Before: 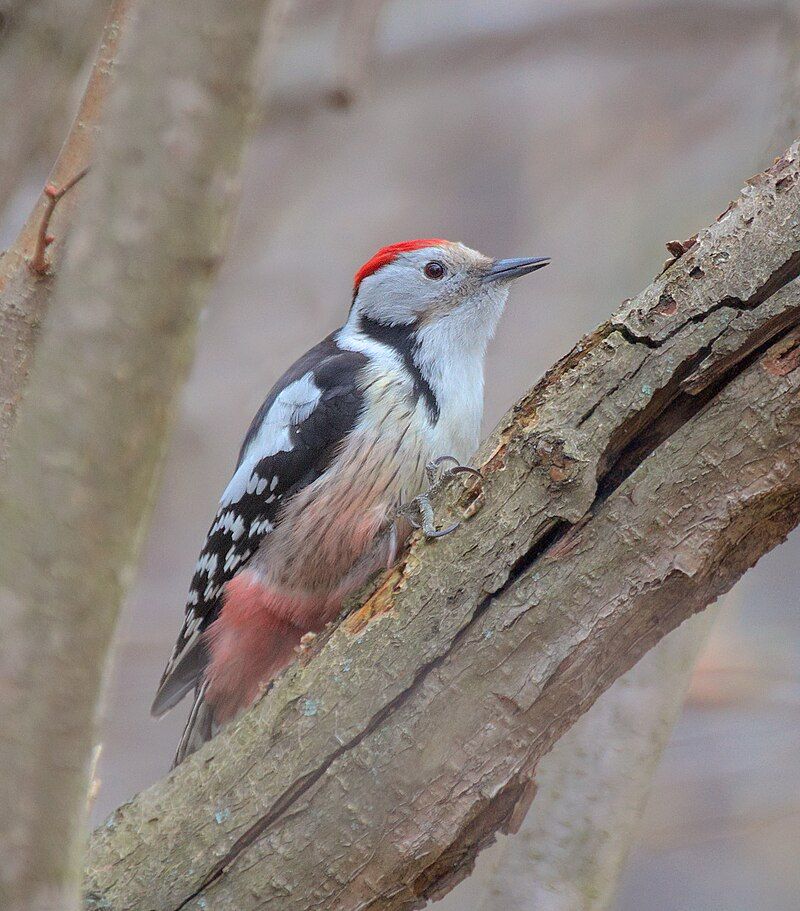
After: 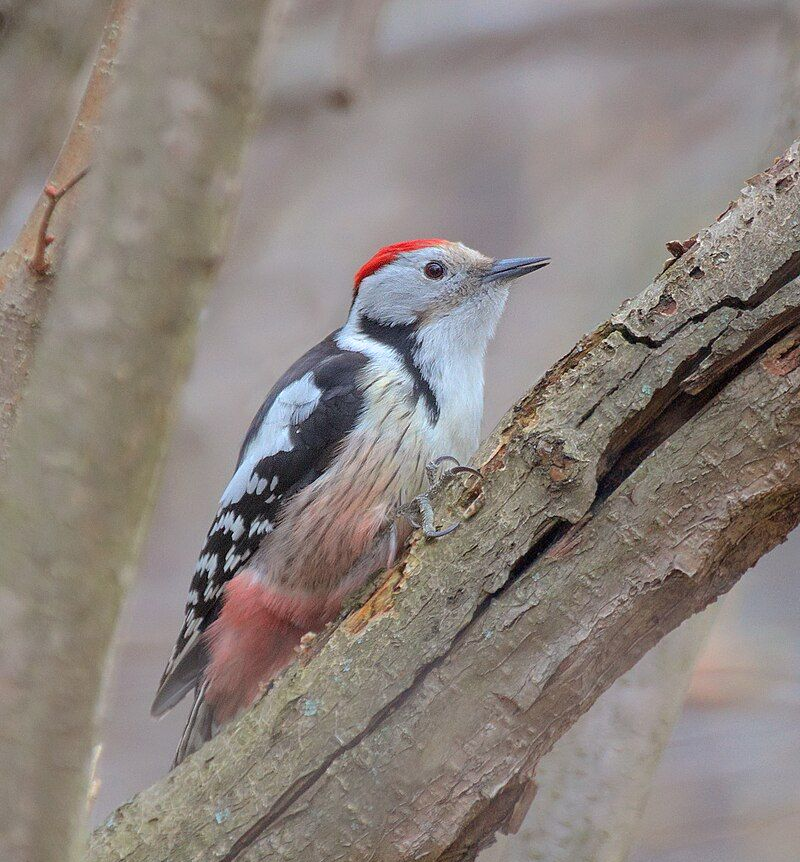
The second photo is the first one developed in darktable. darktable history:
crop and rotate: top 0.003%, bottom 5.289%
tone equalizer: on, module defaults
